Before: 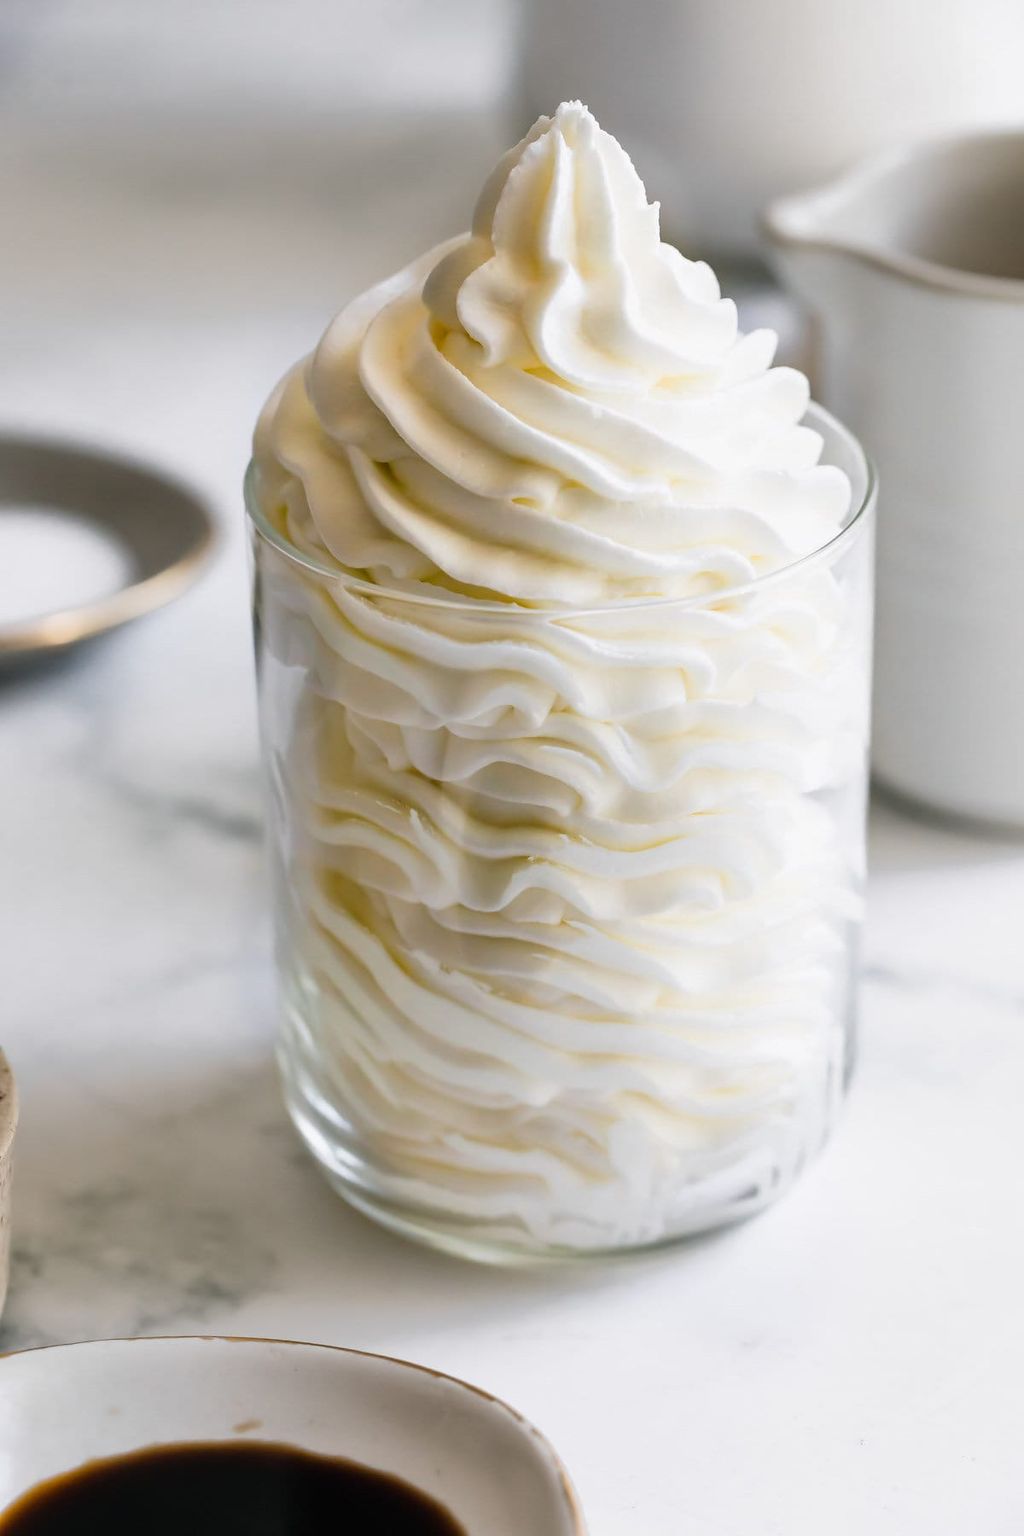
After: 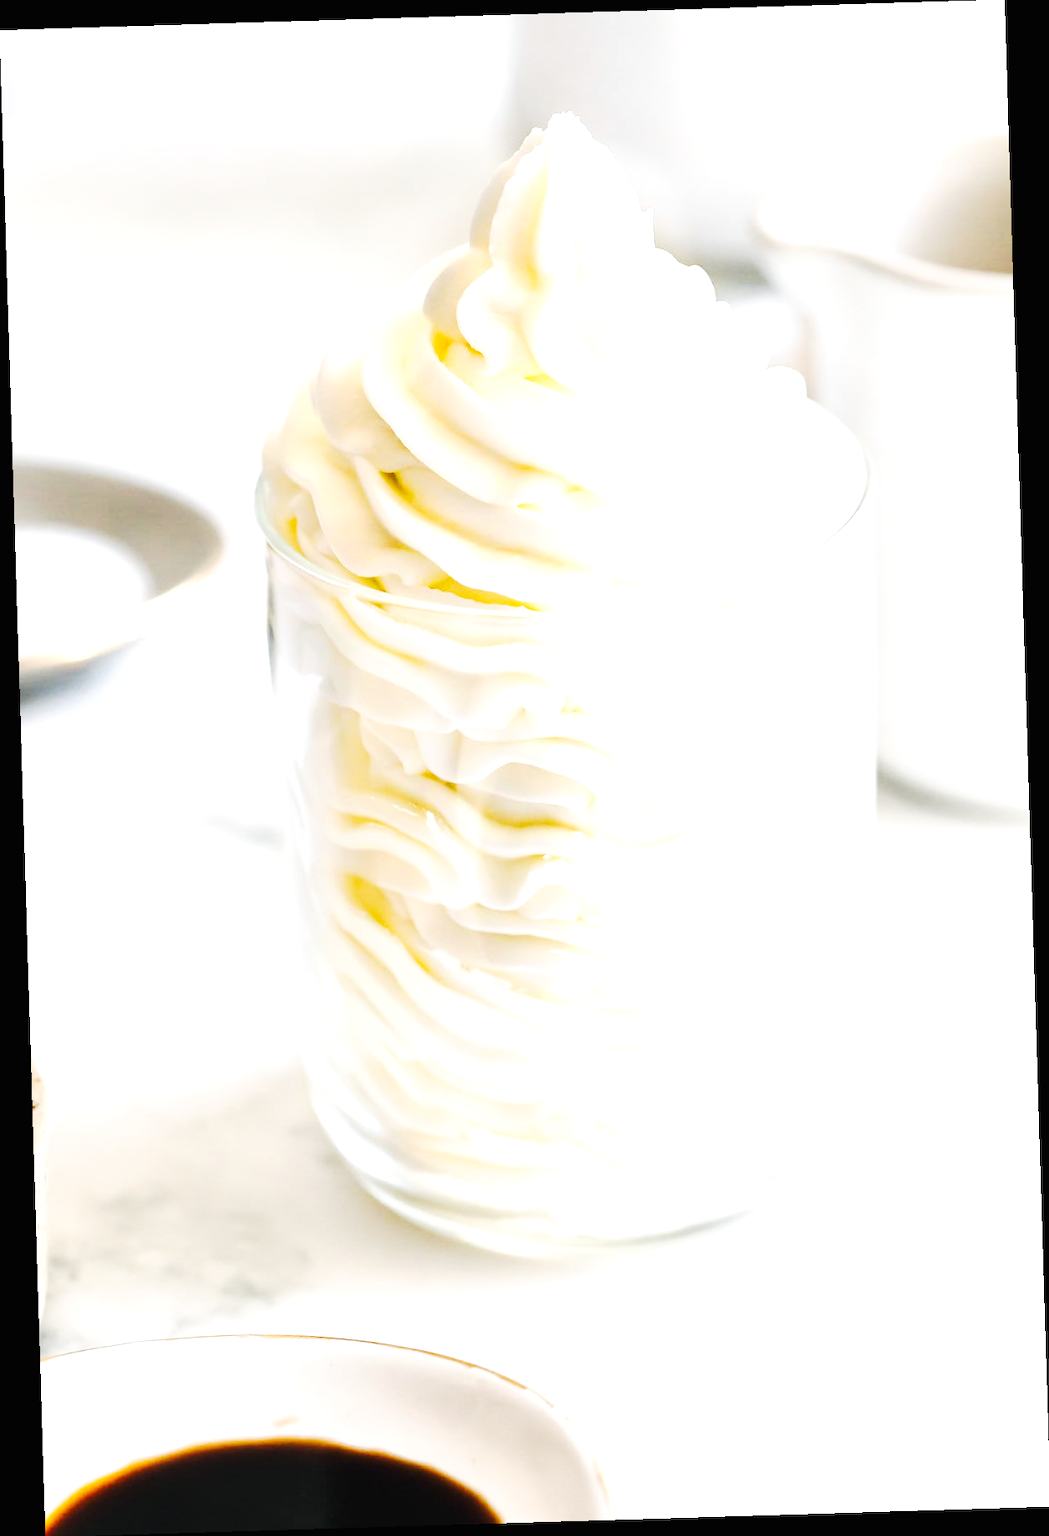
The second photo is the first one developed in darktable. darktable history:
tone curve: curves: ch0 [(0, 0) (0.003, 0.005) (0.011, 0.011) (0.025, 0.02) (0.044, 0.03) (0.069, 0.041) (0.1, 0.062) (0.136, 0.089) (0.177, 0.135) (0.224, 0.189) (0.277, 0.259) (0.335, 0.373) (0.399, 0.499) (0.468, 0.622) (0.543, 0.724) (0.623, 0.807) (0.709, 0.868) (0.801, 0.916) (0.898, 0.964) (1, 1)], preserve colors none
exposure: black level correction 0, exposure 1.45 EV, compensate exposure bias true, compensate highlight preservation false
rotate and perspective: rotation -1.75°, automatic cropping off
